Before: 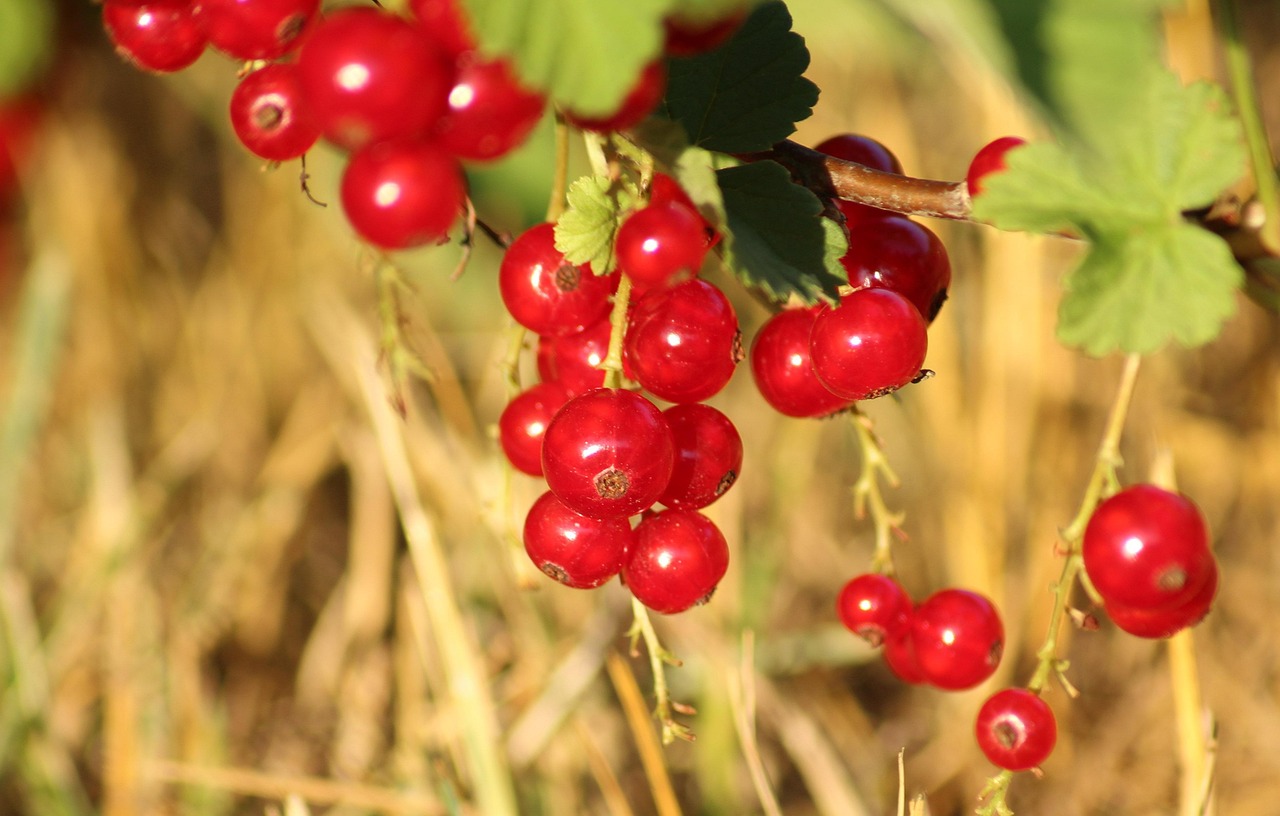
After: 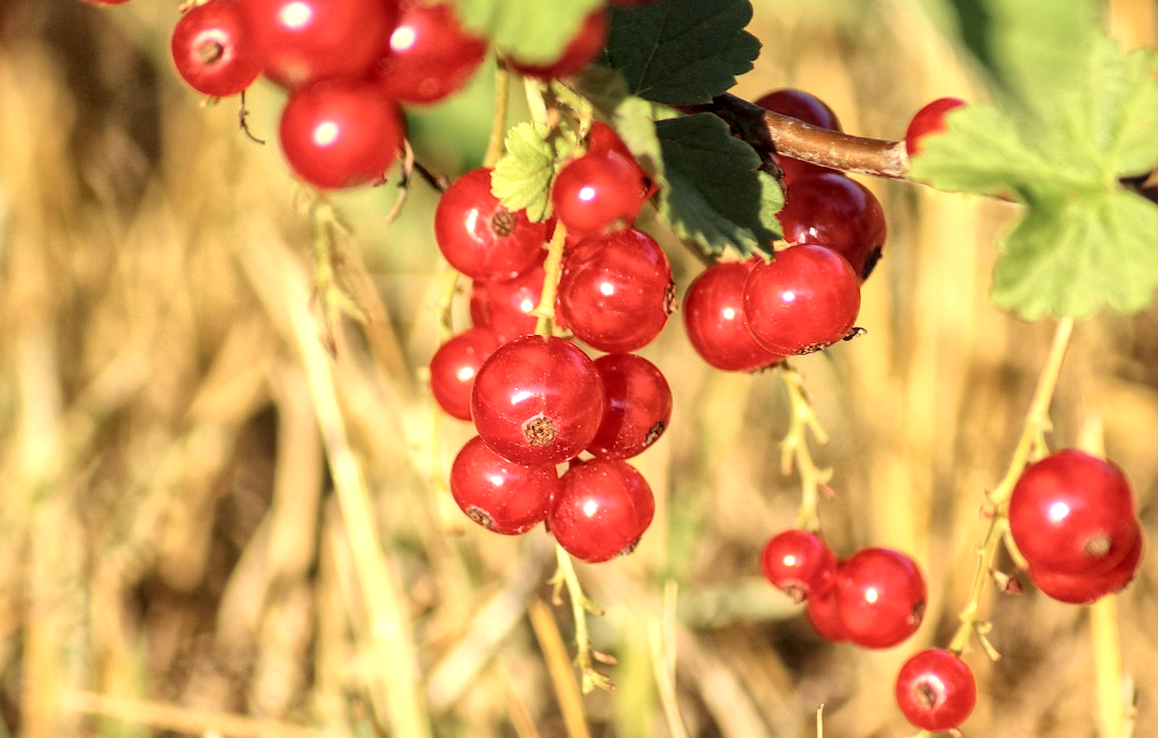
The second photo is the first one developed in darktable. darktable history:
crop and rotate: angle -1.96°, left 3.097%, top 4.154%, right 1.586%, bottom 0.529%
contrast brightness saturation: contrast 0.15, brightness 0.05
local contrast: detail 130%
global tonemap: drago (1, 100), detail 1
